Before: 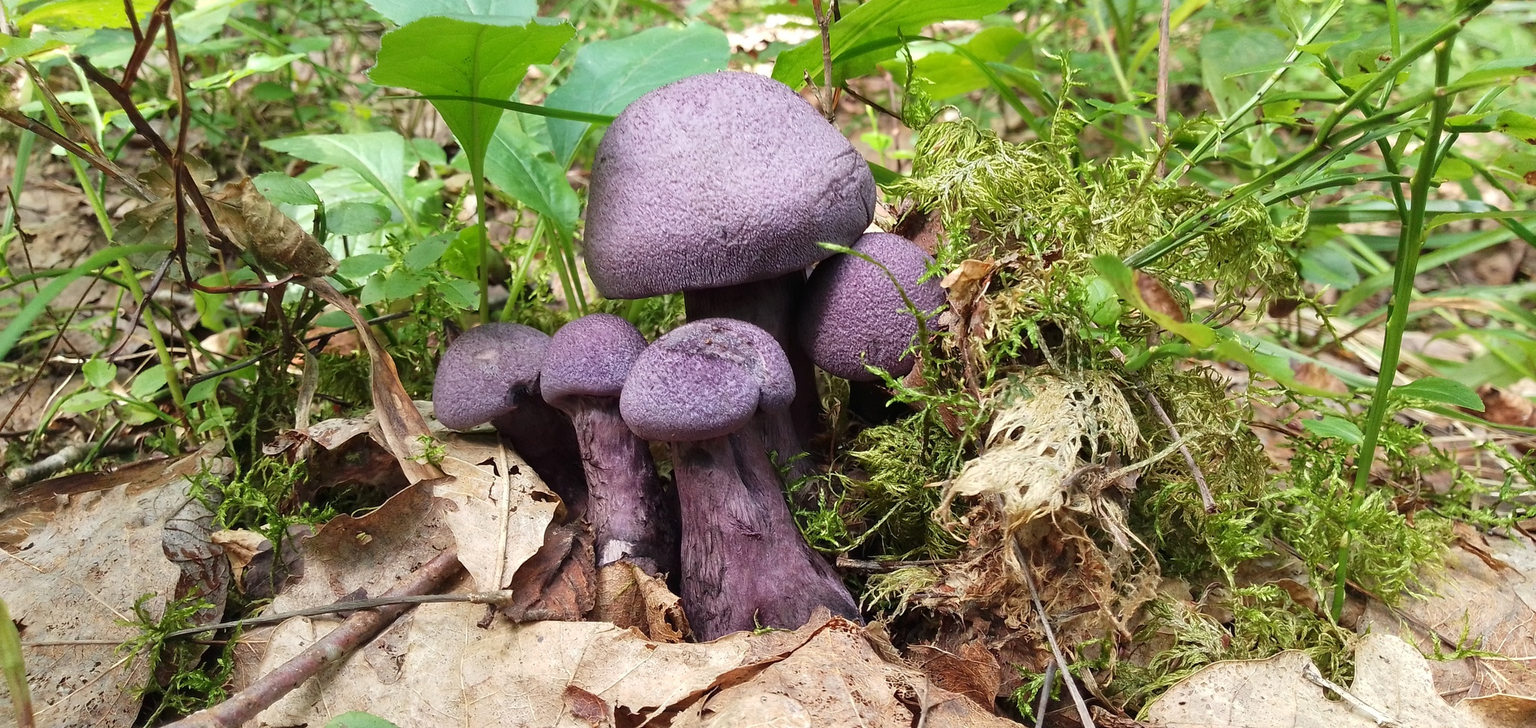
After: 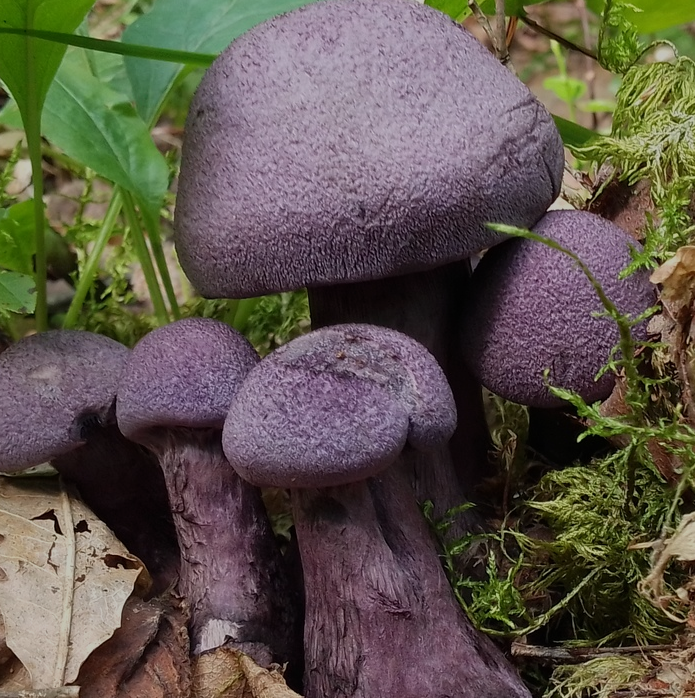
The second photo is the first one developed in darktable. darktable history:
exposure: black level correction 0, exposure -0.853 EV, compensate highlight preservation false
crop and rotate: left 29.507%, top 10.357%, right 36.545%, bottom 17.681%
